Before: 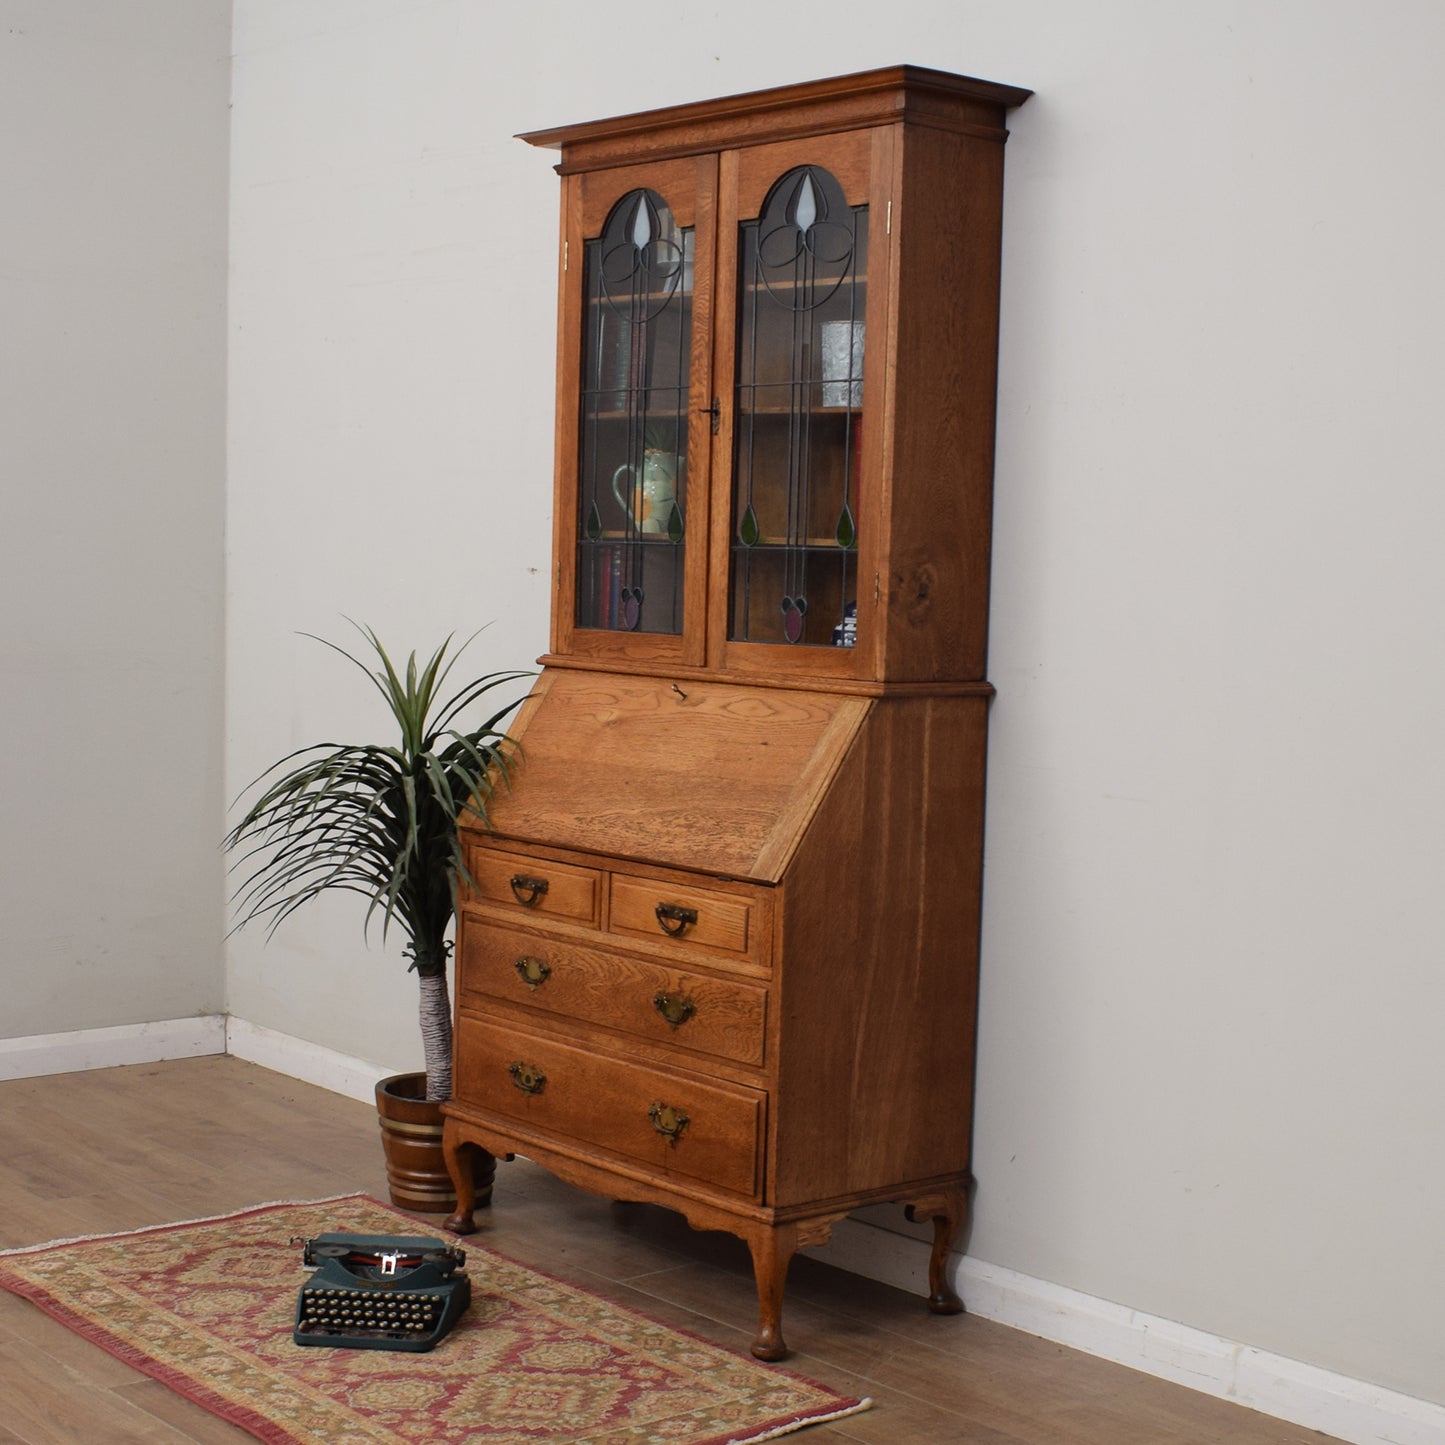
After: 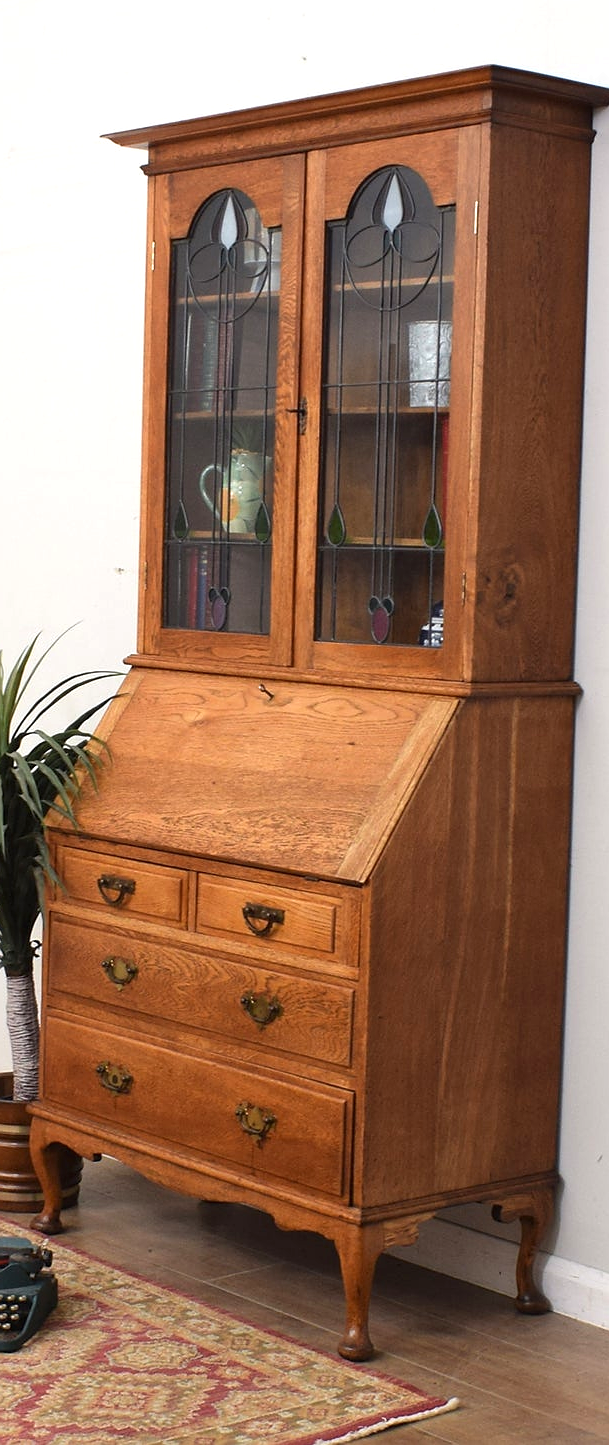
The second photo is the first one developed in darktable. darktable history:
crop: left 28.583%, right 29.231%
tone equalizer: on, module defaults
sharpen: radius 1
exposure: exposure 0.74 EV, compensate highlight preservation false
